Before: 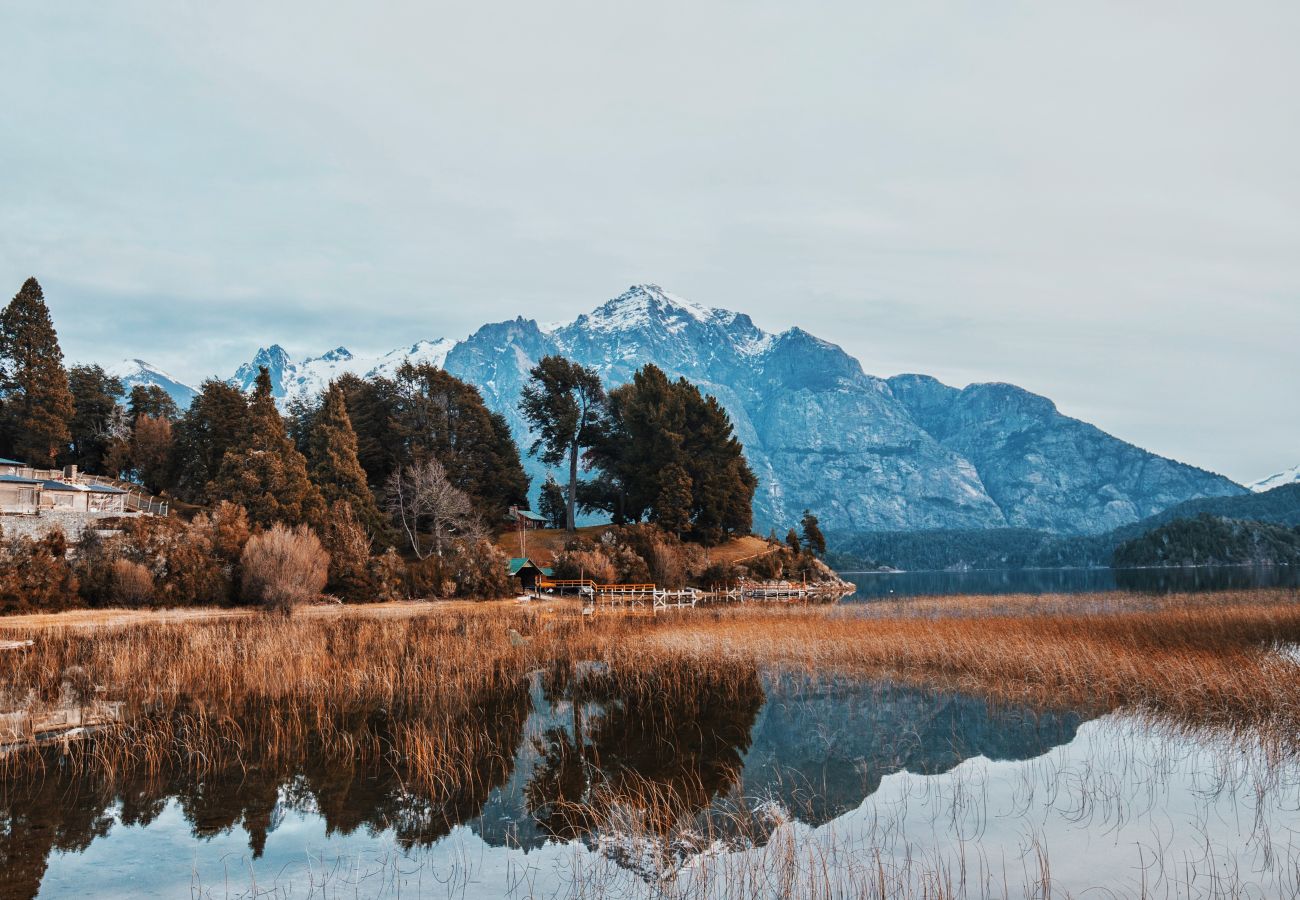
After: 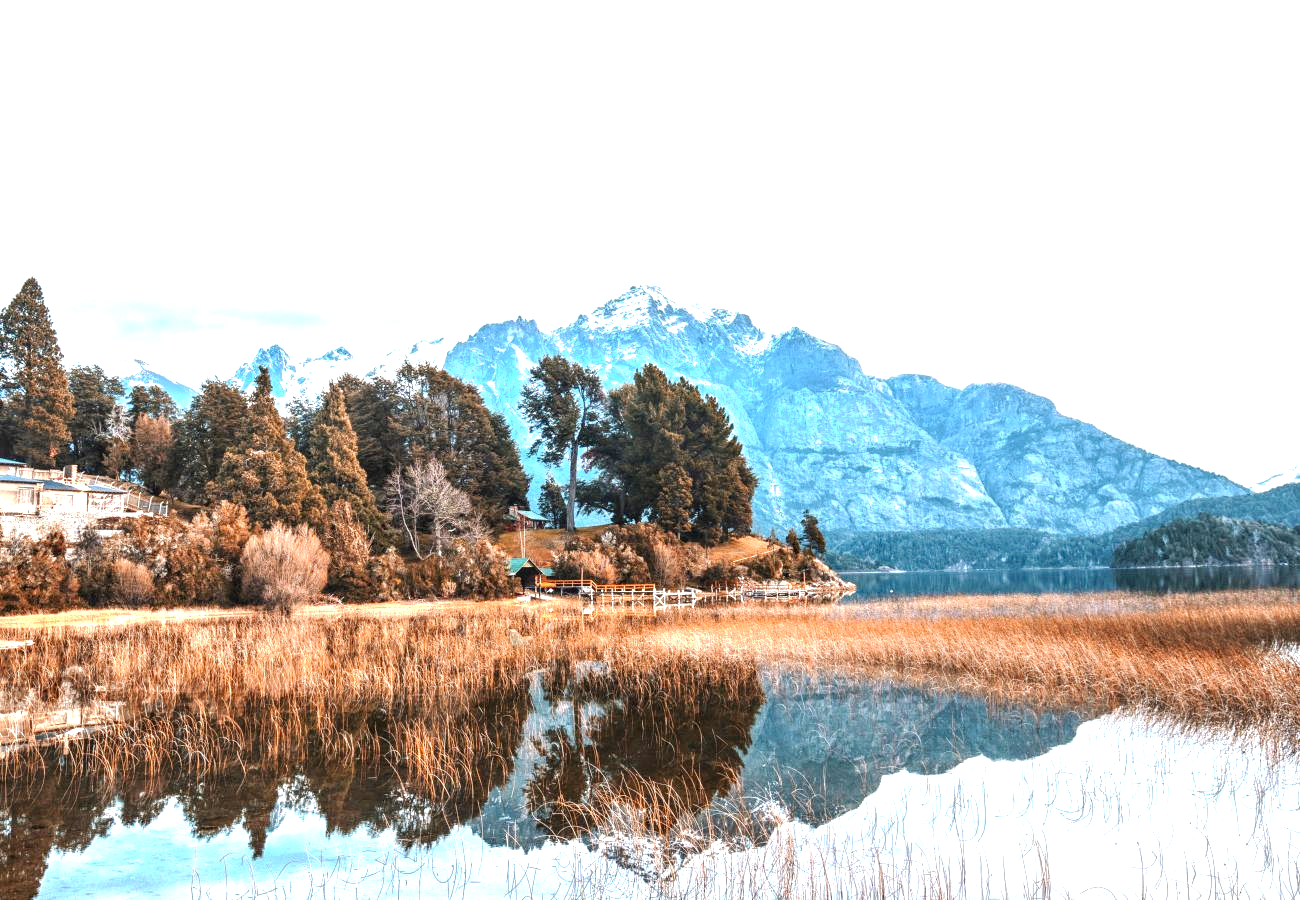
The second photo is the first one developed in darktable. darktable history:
base curve: curves: ch0 [(0, 0) (0.235, 0.266) (0.503, 0.496) (0.786, 0.72) (1, 1)], preserve colors none
exposure: black level correction 0.001, exposure 1.398 EV, compensate highlight preservation false
local contrast: on, module defaults
contrast brightness saturation: contrast 0.079, saturation 0.023
